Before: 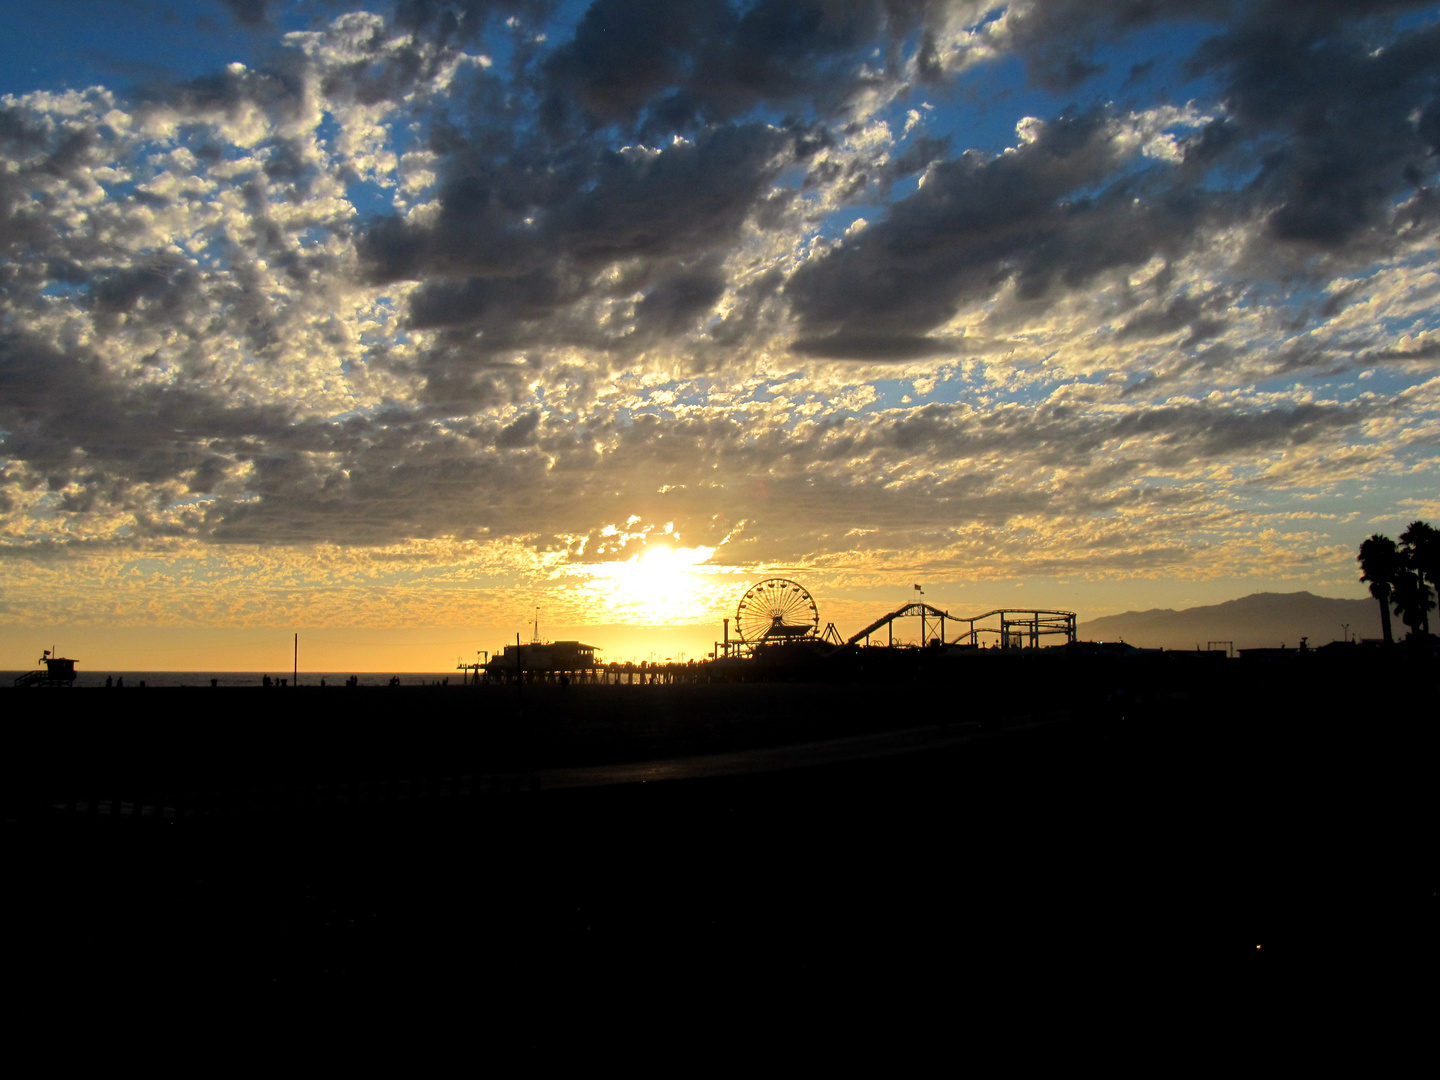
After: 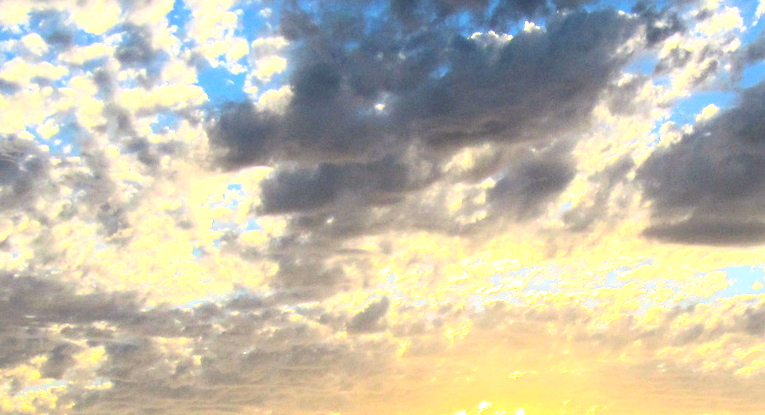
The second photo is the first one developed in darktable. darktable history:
contrast brightness saturation: contrast 0.195, brightness 0.163, saturation 0.216
exposure: exposure 1.256 EV, compensate exposure bias true, compensate highlight preservation false
crop: left 10.38%, top 10.565%, right 36.452%, bottom 50.975%
